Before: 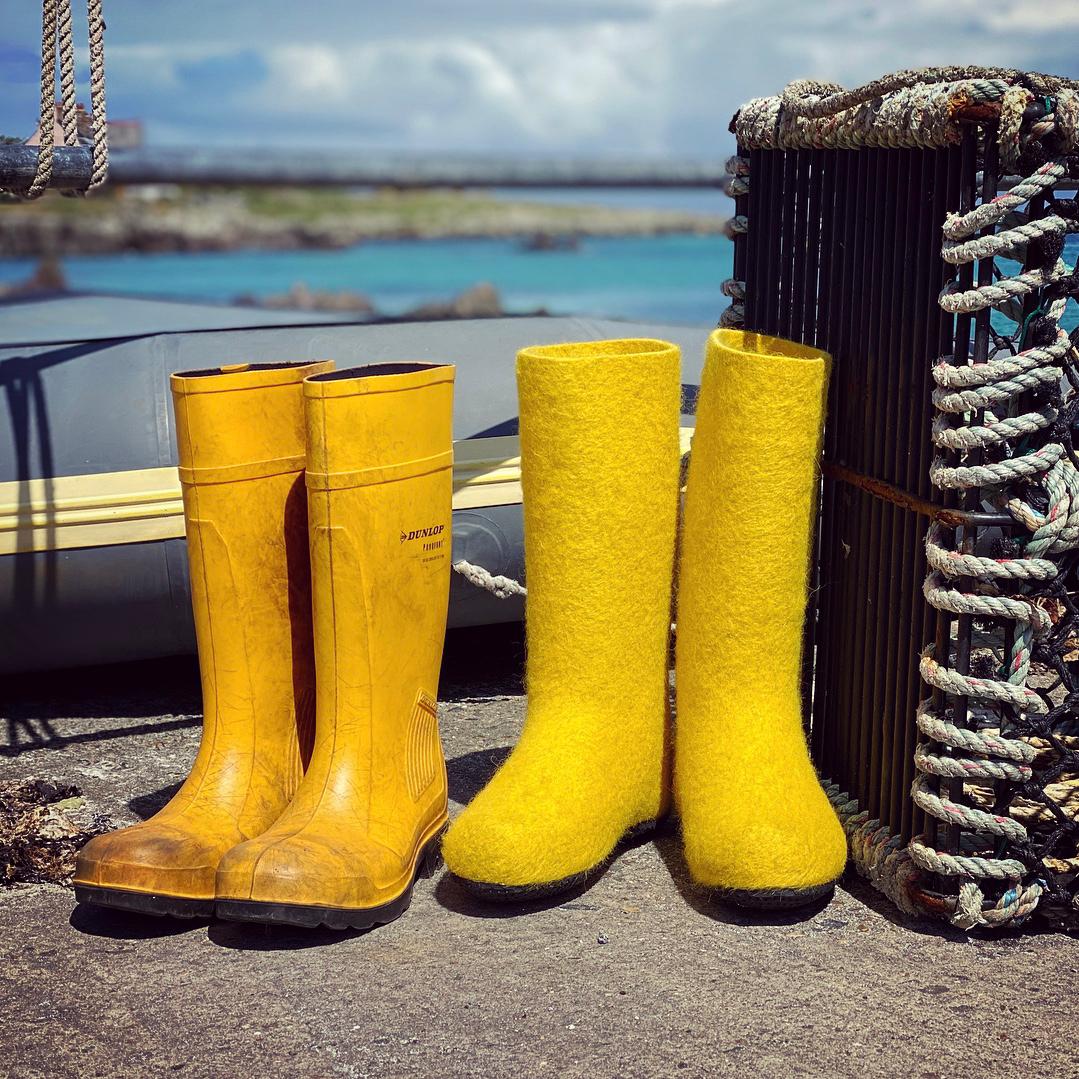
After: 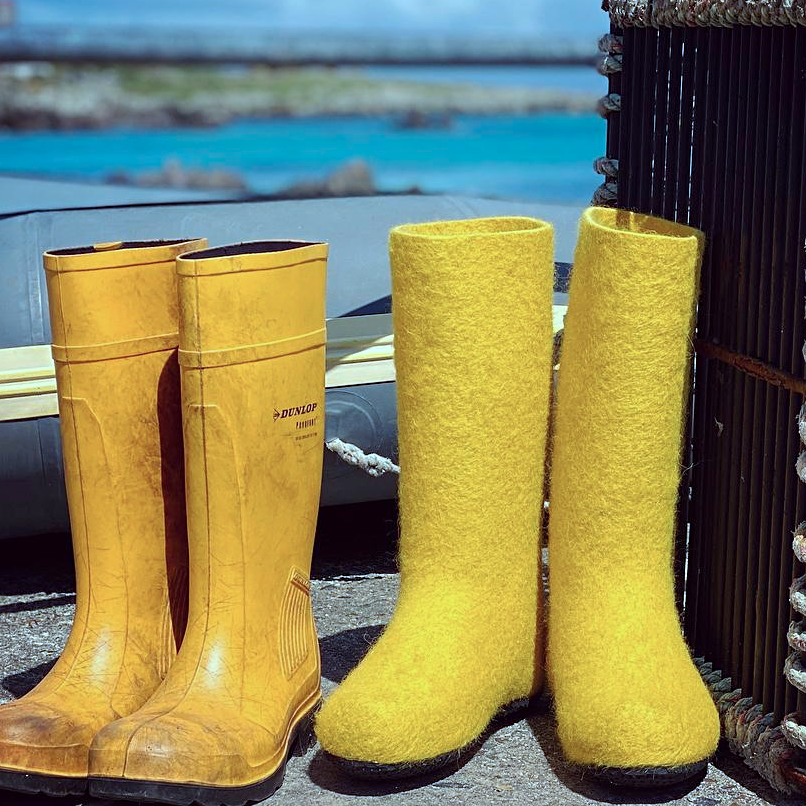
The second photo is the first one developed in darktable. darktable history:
color correction: highlights a* -9.73, highlights b* -21.22
crop and rotate: left 11.831%, top 11.346%, right 13.429%, bottom 13.899%
sharpen: amount 0.2
